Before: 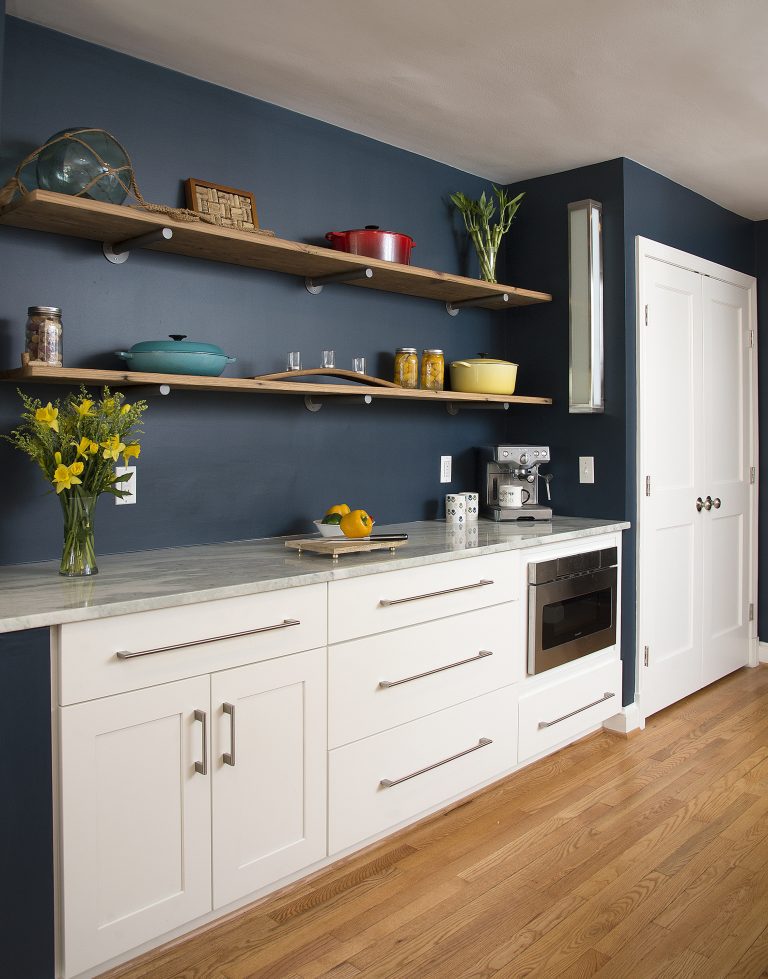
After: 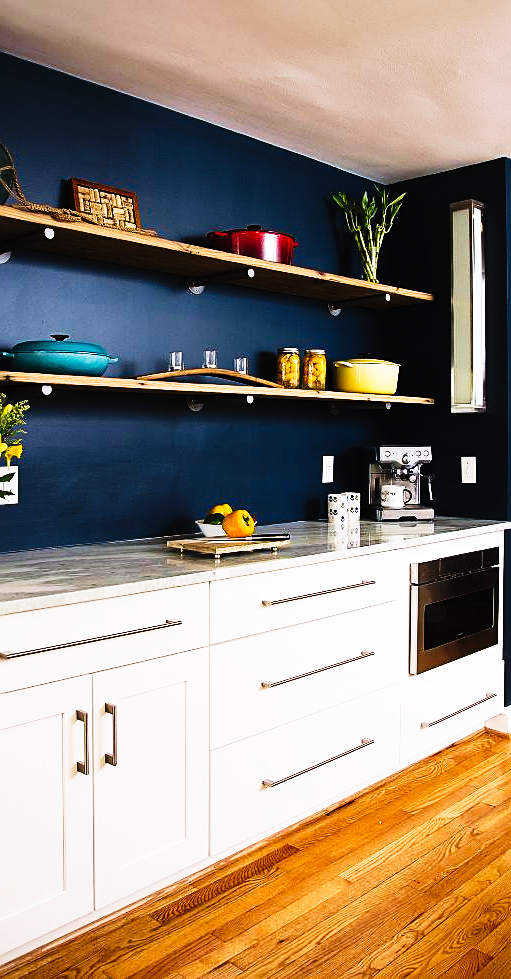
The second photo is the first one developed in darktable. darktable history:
white balance: red 1.009, blue 1.027
sharpen: on, module defaults
tone curve: curves: ch0 [(0, 0) (0.003, 0.01) (0.011, 0.01) (0.025, 0.011) (0.044, 0.014) (0.069, 0.018) (0.1, 0.022) (0.136, 0.026) (0.177, 0.035) (0.224, 0.051) (0.277, 0.085) (0.335, 0.158) (0.399, 0.299) (0.468, 0.457) (0.543, 0.634) (0.623, 0.801) (0.709, 0.904) (0.801, 0.963) (0.898, 0.986) (1, 1)], preserve colors none
crop: left 15.419%, right 17.914%
velvia: on, module defaults
